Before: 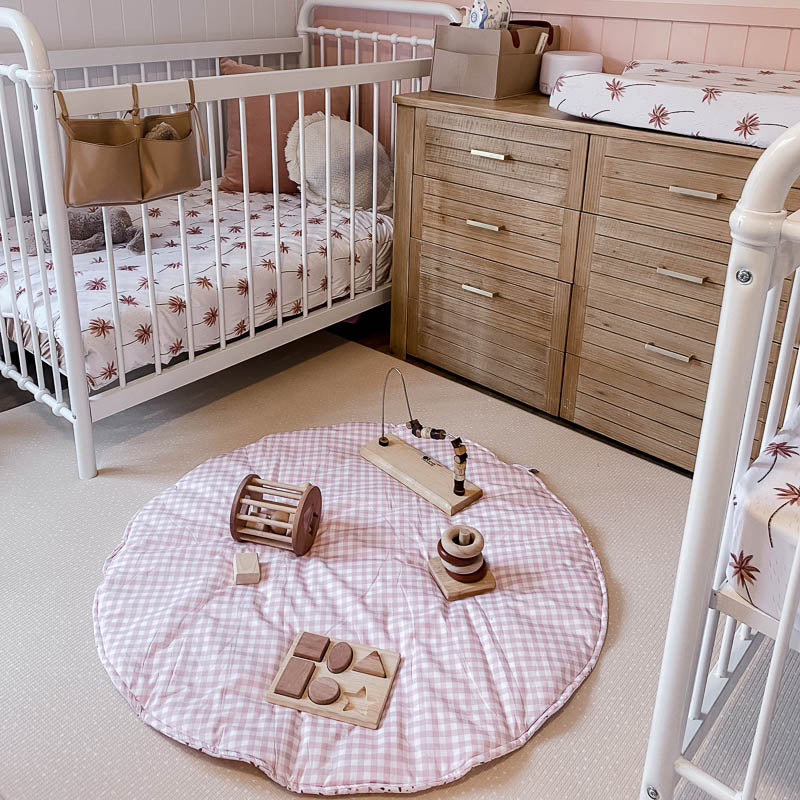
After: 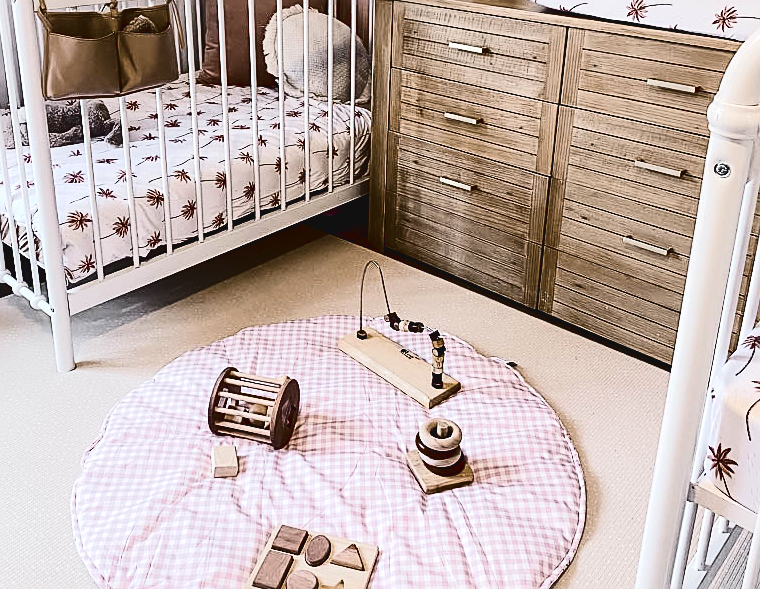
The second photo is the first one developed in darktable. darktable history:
sharpen: on, module defaults
crop and rotate: left 2.797%, top 13.501%, right 2.08%, bottom 12.781%
tone equalizer: -8 EV -0.412 EV, -7 EV -0.408 EV, -6 EV -0.361 EV, -5 EV -0.222 EV, -3 EV 0.217 EV, -2 EV 0.32 EV, -1 EV 0.403 EV, +0 EV 0.421 EV, edges refinement/feathering 500, mask exposure compensation -1.57 EV, preserve details no
tone curve: curves: ch0 [(0, 0.047) (0.15, 0.127) (0.46, 0.466) (0.751, 0.788) (1, 0.961)]; ch1 [(0, 0) (0.43, 0.408) (0.476, 0.469) (0.505, 0.501) (0.553, 0.557) (0.592, 0.58) (0.631, 0.625) (1, 1)]; ch2 [(0, 0) (0.505, 0.495) (0.55, 0.557) (0.583, 0.573) (1, 1)], color space Lab, linked channels, preserve colors none
color balance rgb: perceptual saturation grading › global saturation 25.647%, global vibrance 50.43%
color correction: highlights b* 0.047, saturation 0.776
contrast brightness saturation: contrast 0.252, saturation -0.32
